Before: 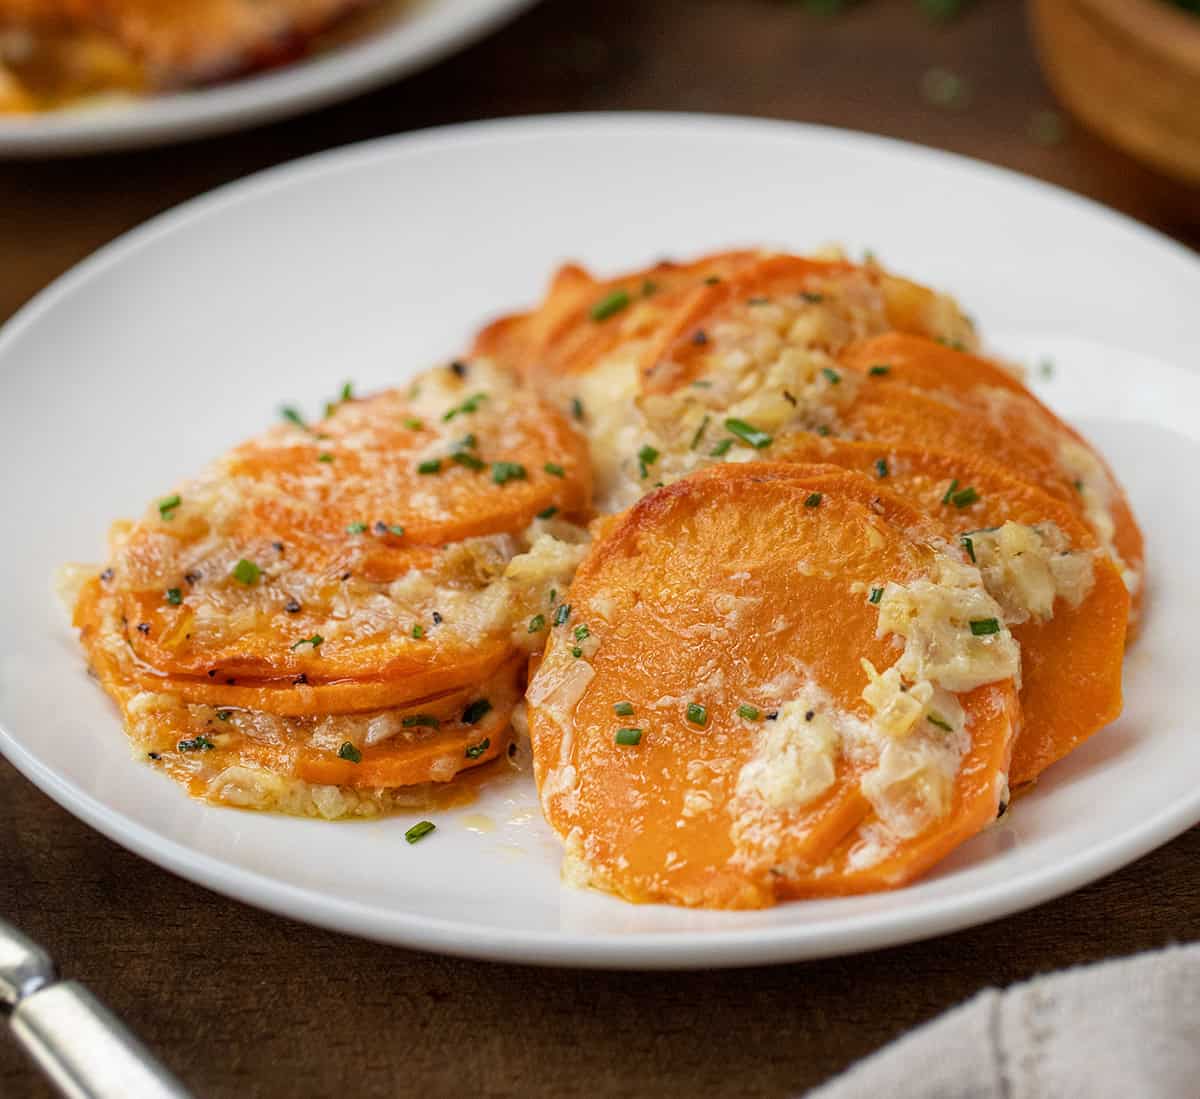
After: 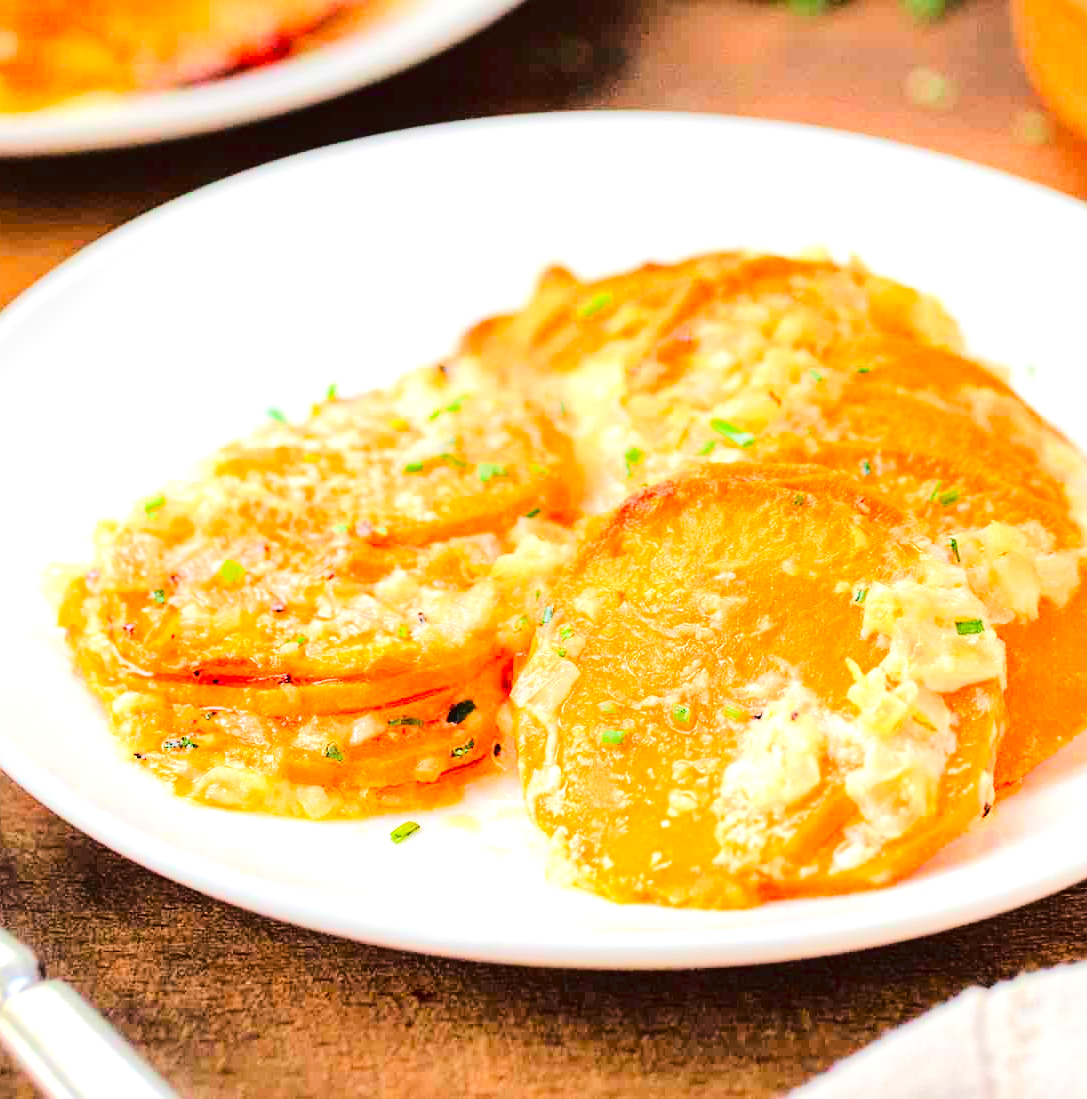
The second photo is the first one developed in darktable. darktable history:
tone curve: curves: ch0 [(0, 0.026) (0.104, 0.1) (0.233, 0.262) (0.398, 0.507) (0.498, 0.621) (0.65, 0.757) (0.835, 0.883) (1, 0.961)]; ch1 [(0, 0) (0.346, 0.307) (0.408, 0.369) (0.453, 0.457) (0.482, 0.476) (0.502, 0.498) (0.521, 0.503) (0.553, 0.554) (0.638, 0.646) (0.693, 0.727) (1, 1)]; ch2 [(0, 0) (0.366, 0.337) (0.434, 0.46) (0.485, 0.494) (0.5, 0.494) (0.511, 0.508) (0.537, 0.55) (0.579, 0.599) (0.663, 0.67) (1, 1)], color space Lab, linked channels, preserve colors none
exposure: black level correction 0, exposure 1.2 EV, compensate exposure bias true, compensate highlight preservation false
crop and rotate: left 1.315%, right 8.055%
tone equalizer: -7 EV 0.16 EV, -6 EV 0.633 EV, -5 EV 1.18 EV, -4 EV 1.34 EV, -3 EV 1.17 EV, -2 EV 0.6 EV, -1 EV 0.146 EV, edges refinement/feathering 500, mask exposure compensation -1.57 EV, preserve details no
